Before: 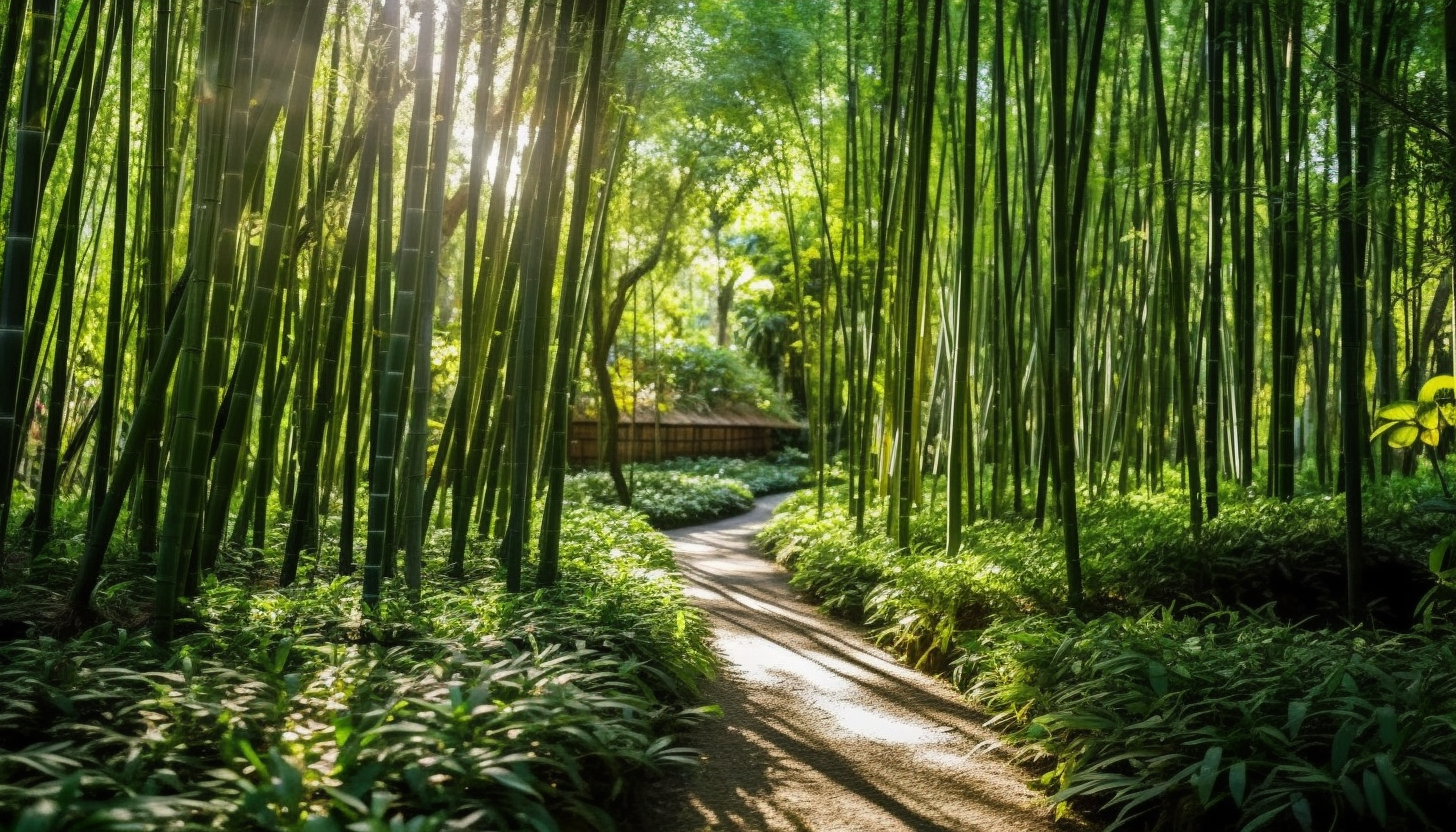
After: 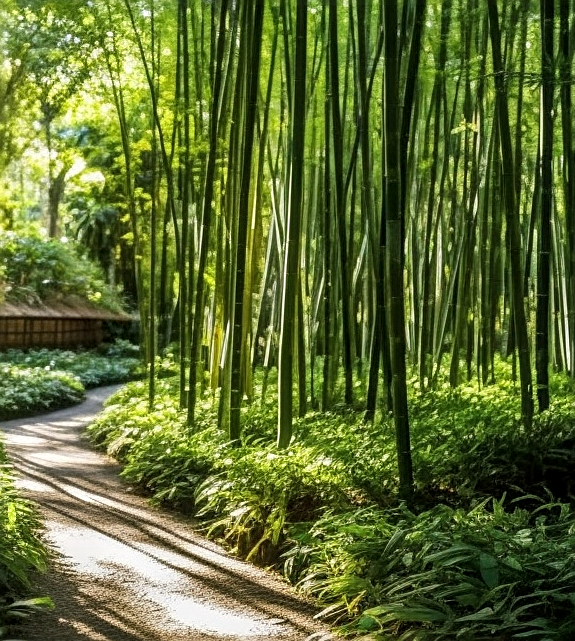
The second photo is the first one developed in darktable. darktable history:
local contrast: on, module defaults
crop: left 45.962%, top 13.001%, right 14.243%, bottom 9.856%
sharpen: on, module defaults
